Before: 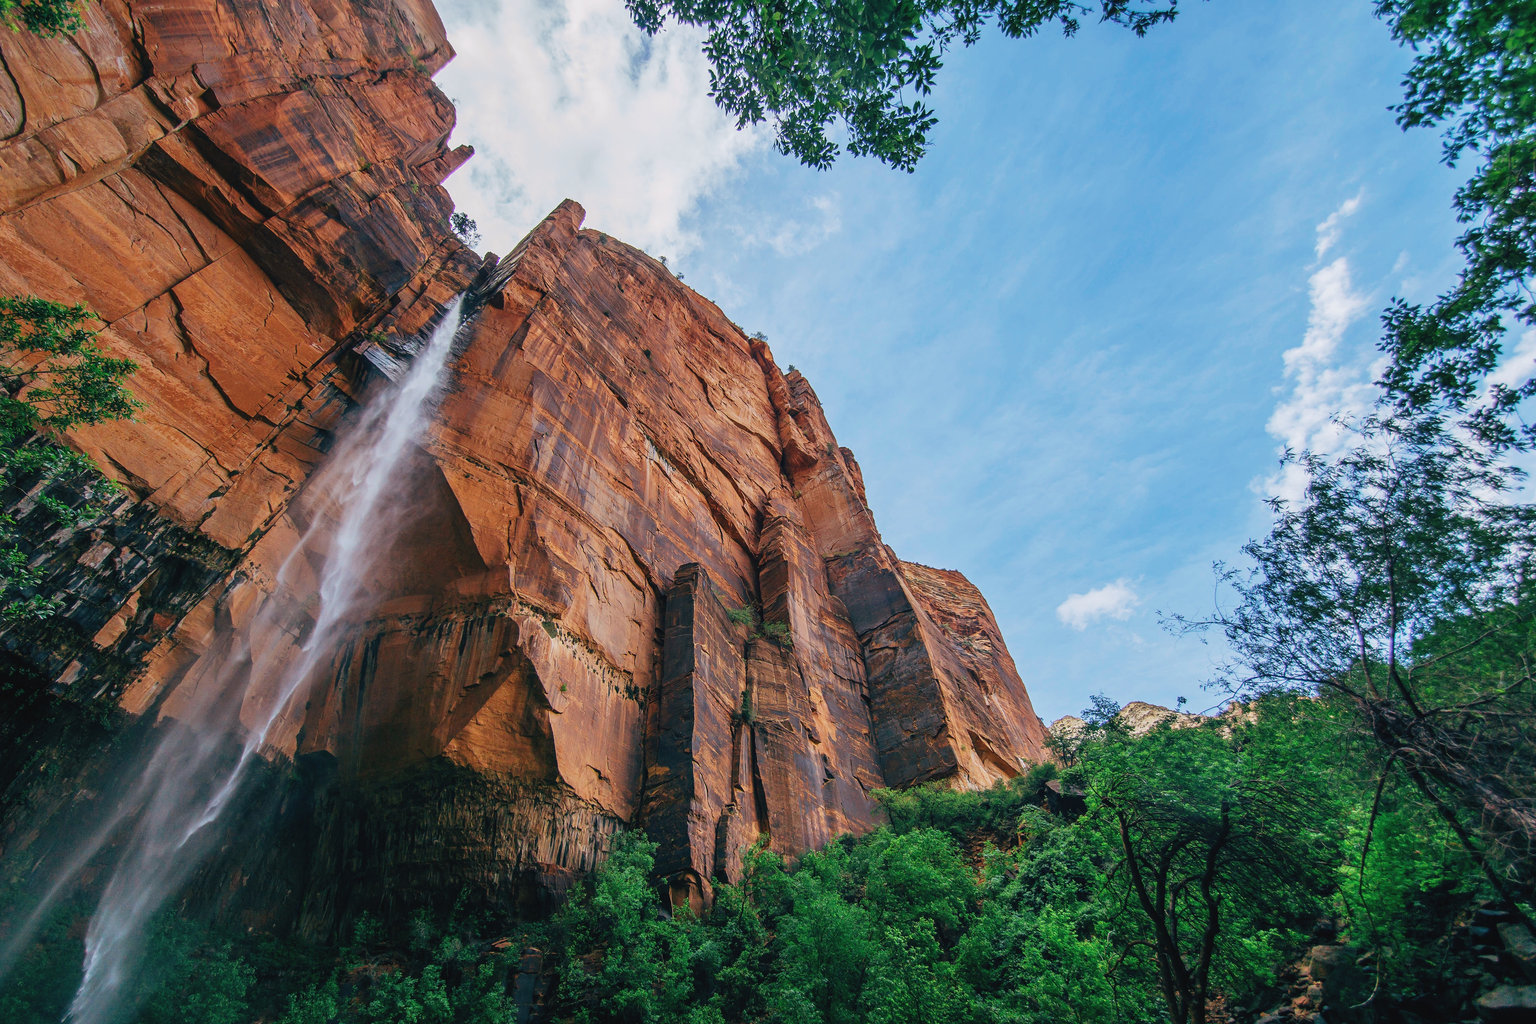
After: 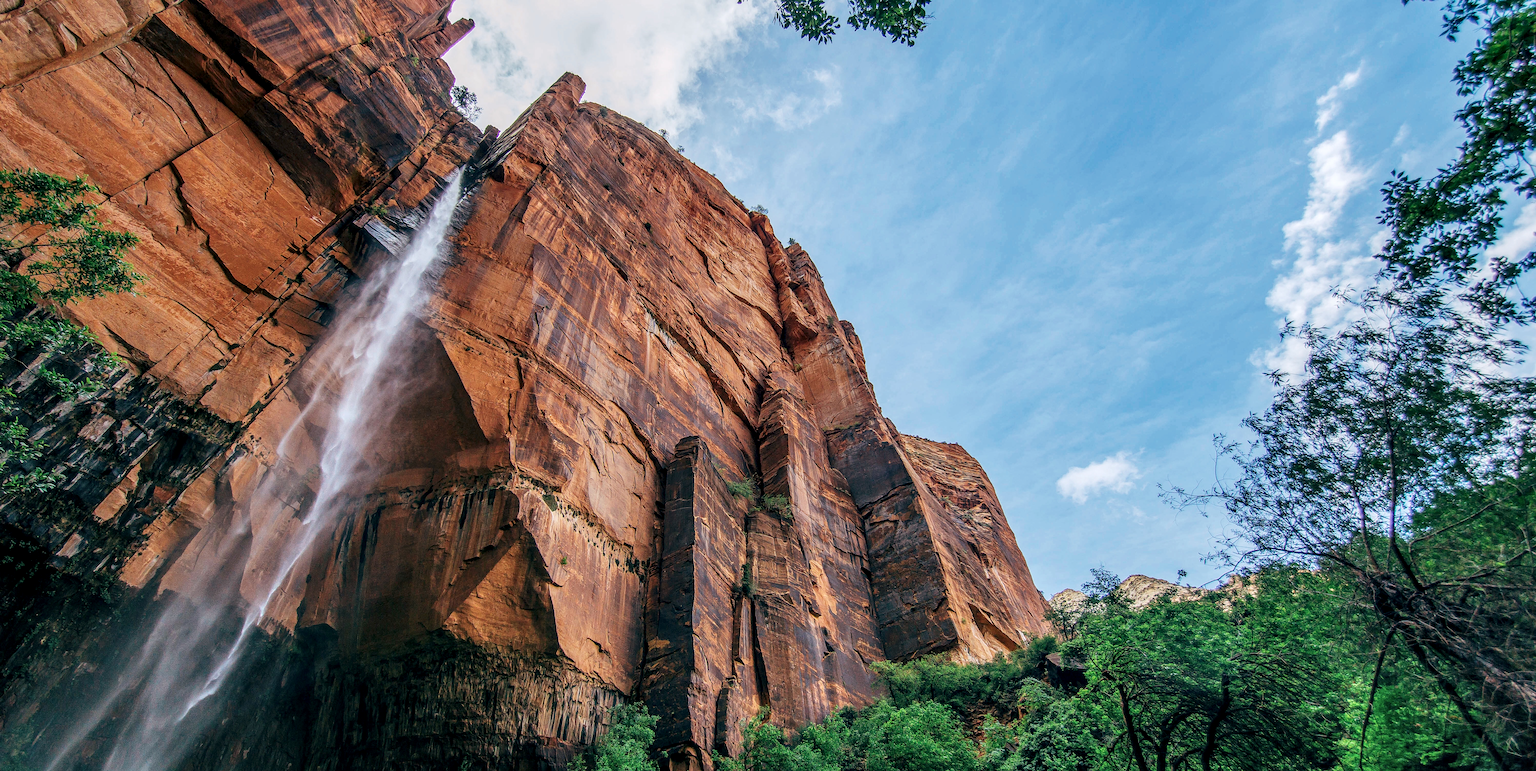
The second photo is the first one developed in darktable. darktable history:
sharpen: amount 0.217
exposure: compensate highlight preservation false
local contrast: detail 144%
crop and rotate: top 12.431%, bottom 12.216%
